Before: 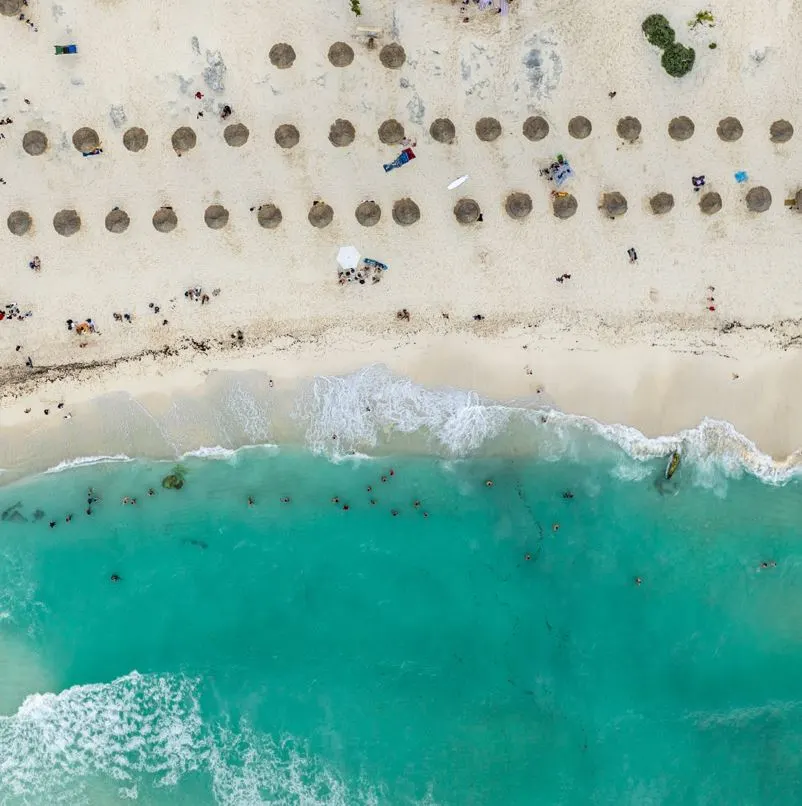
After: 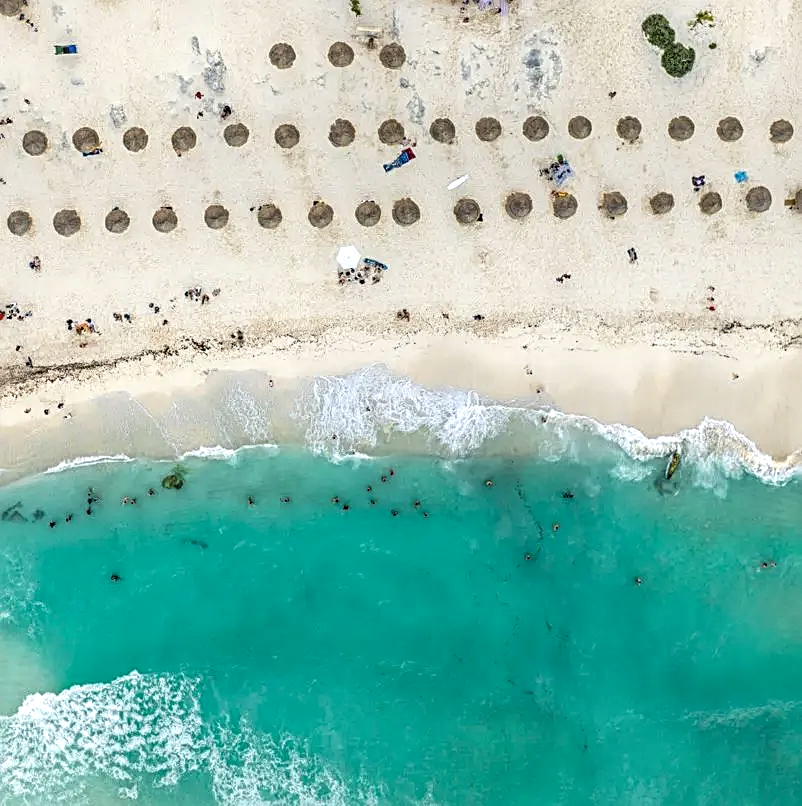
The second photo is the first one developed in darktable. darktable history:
sharpen: radius 2.744
exposure: exposure 0.217 EV, compensate highlight preservation false
local contrast: on, module defaults
